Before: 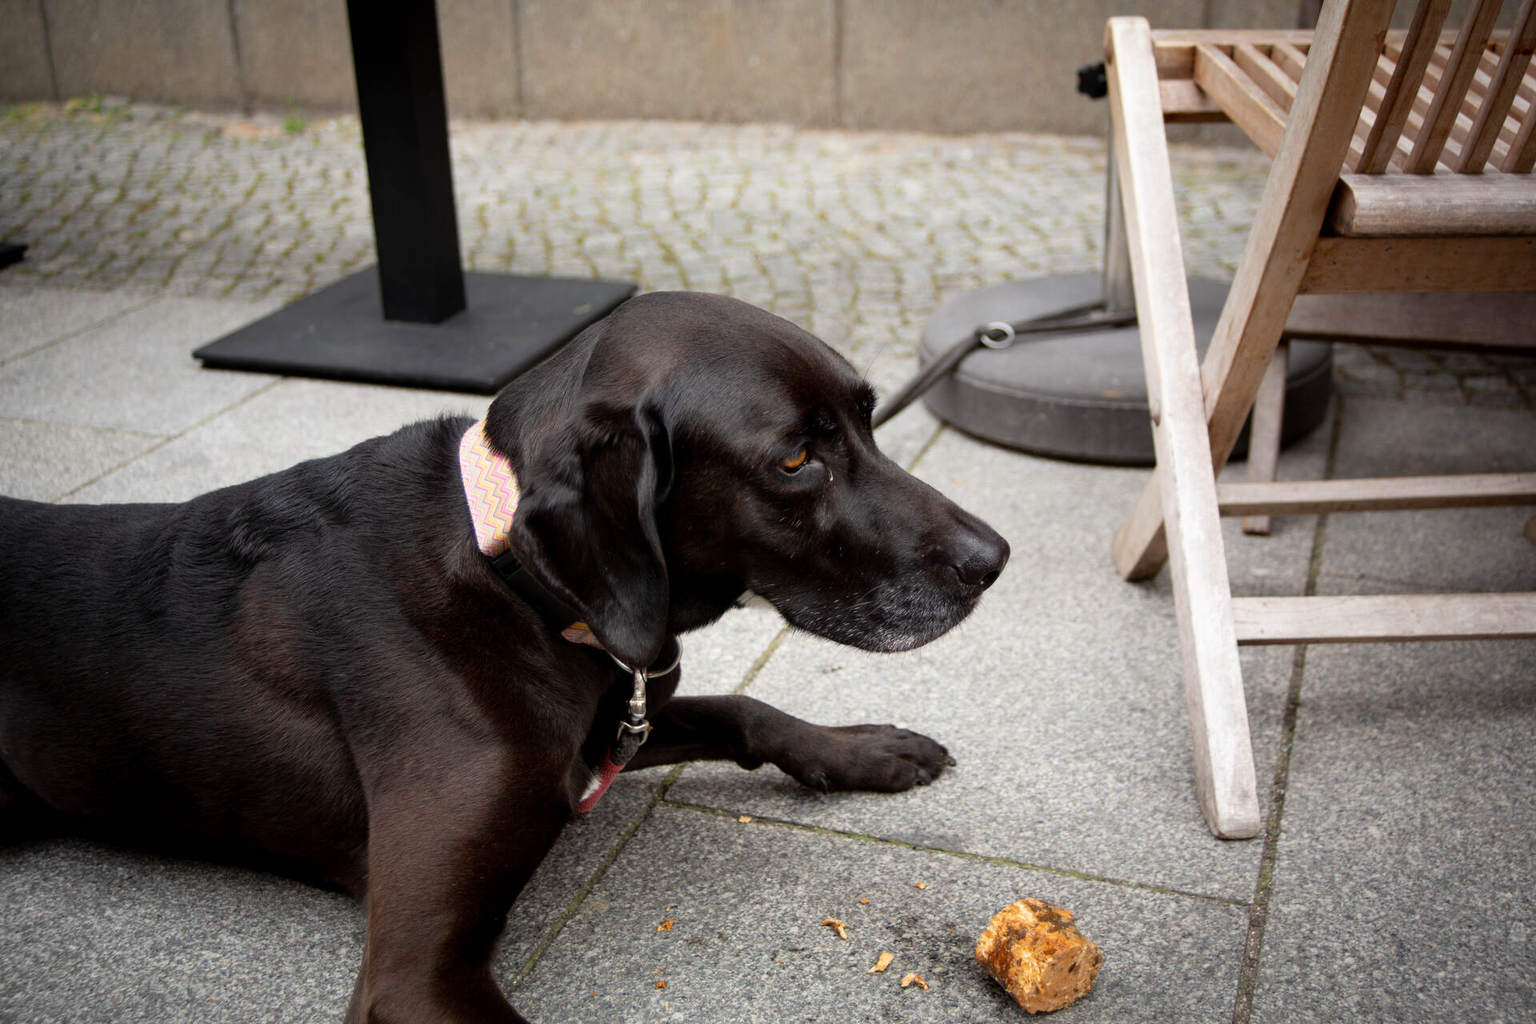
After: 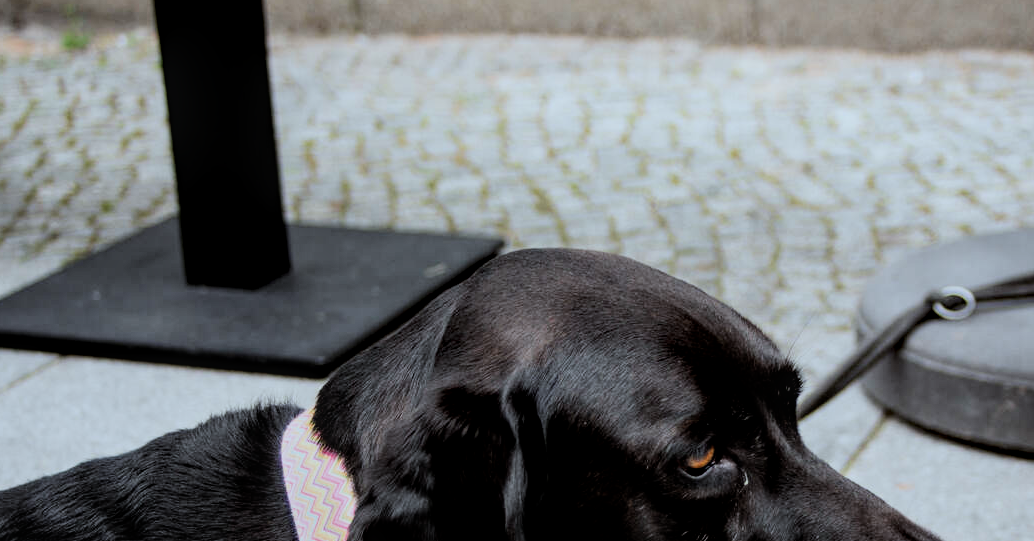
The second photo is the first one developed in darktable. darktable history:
local contrast: detail 130%
color correction: highlights a* -4.18, highlights b* -10.81
filmic rgb: black relative exposure -7.65 EV, white relative exposure 4.56 EV, hardness 3.61, contrast 1.25
crop: left 15.306%, top 9.065%, right 30.789%, bottom 48.638%
